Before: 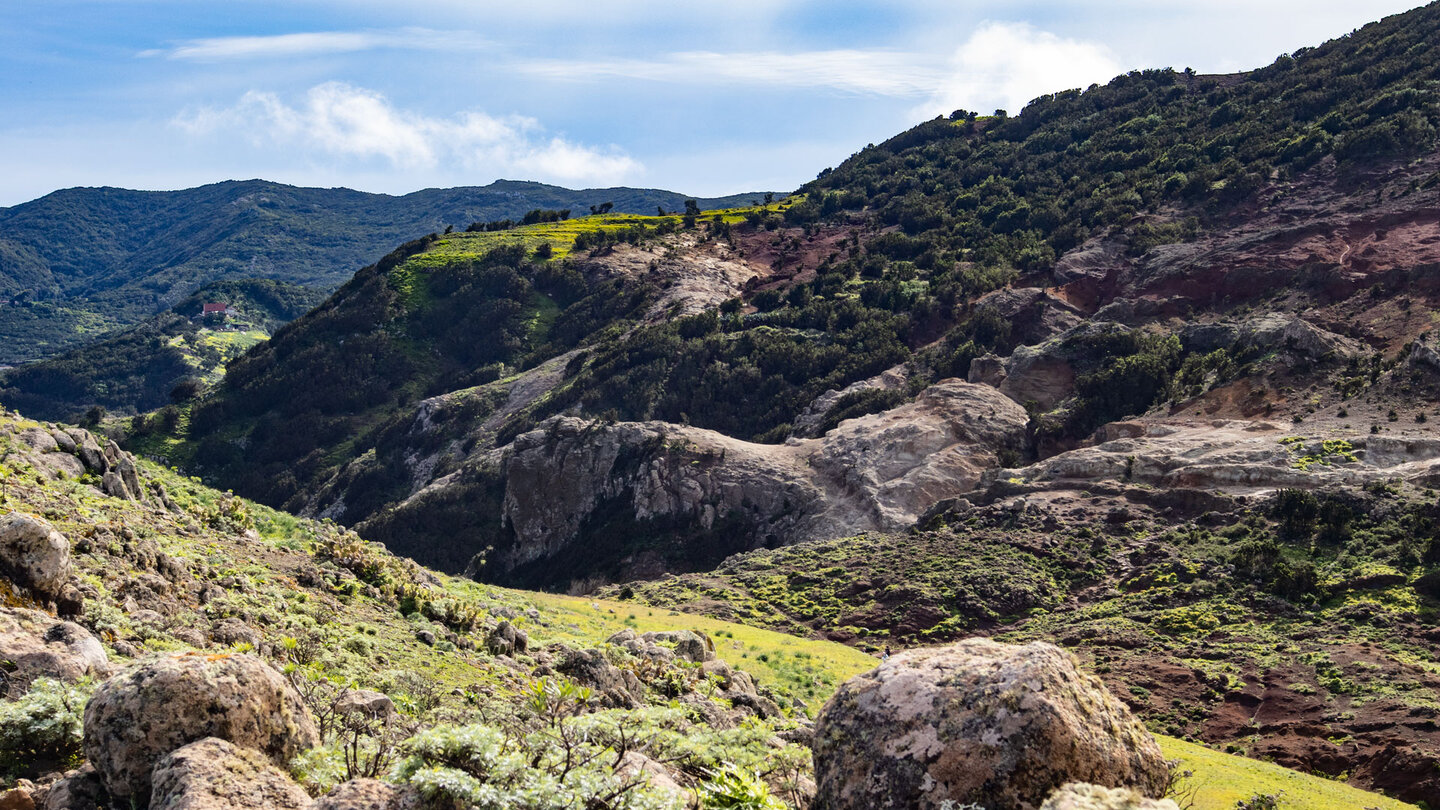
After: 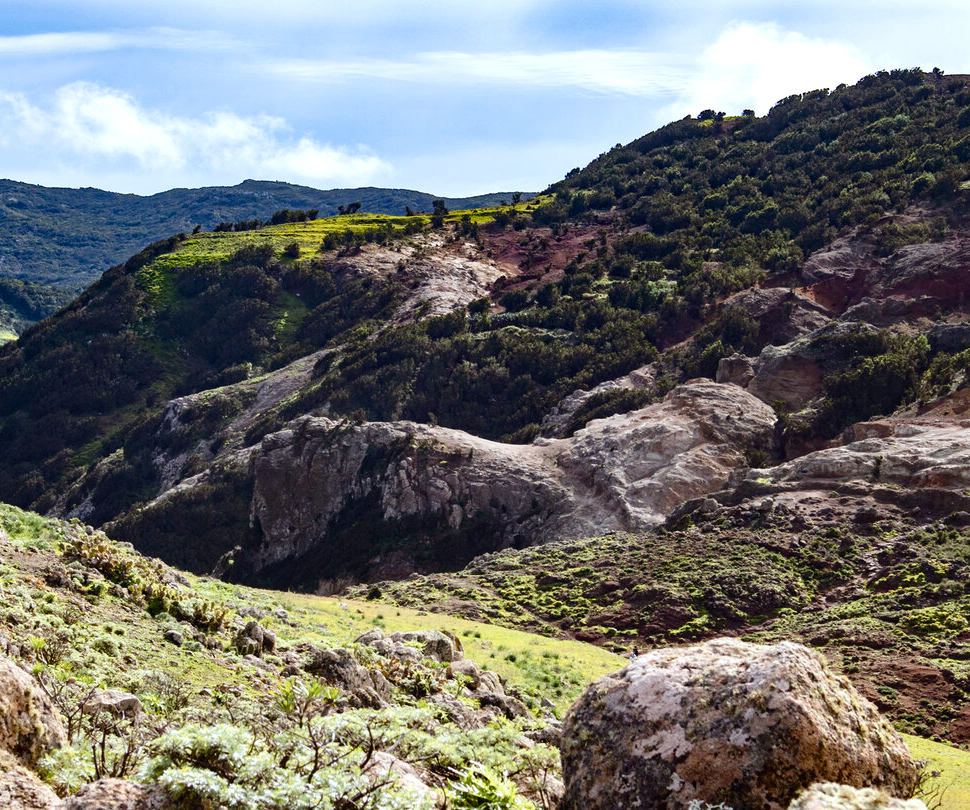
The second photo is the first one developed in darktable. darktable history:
crop and rotate: left 17.52%, right 15.084%
color balance rgb: shadows lift › luminance -19.639%, power › chroma 0.707%, power › hue 60°, highlights gain › luminance 16.408%, highlights gain › chroma 2.951%, highlights gain › hue 257.51°, linear chroma grading › shadows -2.457%, linear chroma grading › highlights -14.027%, linear chroma grading › global chroma -9.481%, linear chroma grading › mid-tones -9.803%, perceptual saturation grading › global saturation 34.592%, perceptual saturation grading › highlights -24.798%, perceptual saturation grading › shadows 50.229%
